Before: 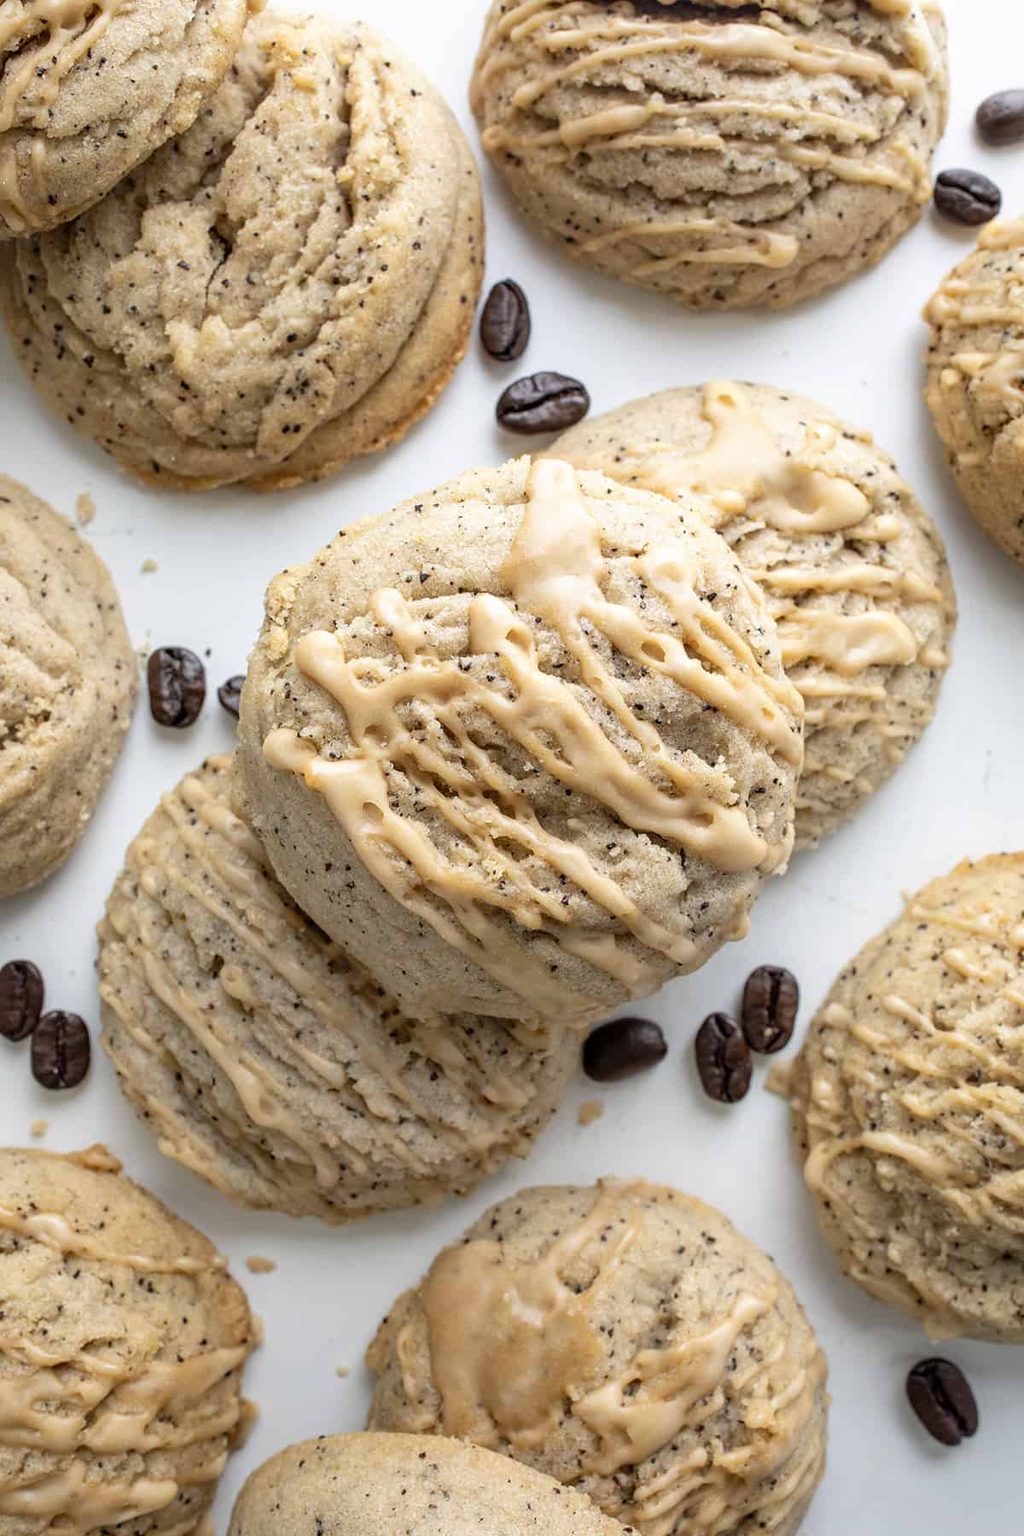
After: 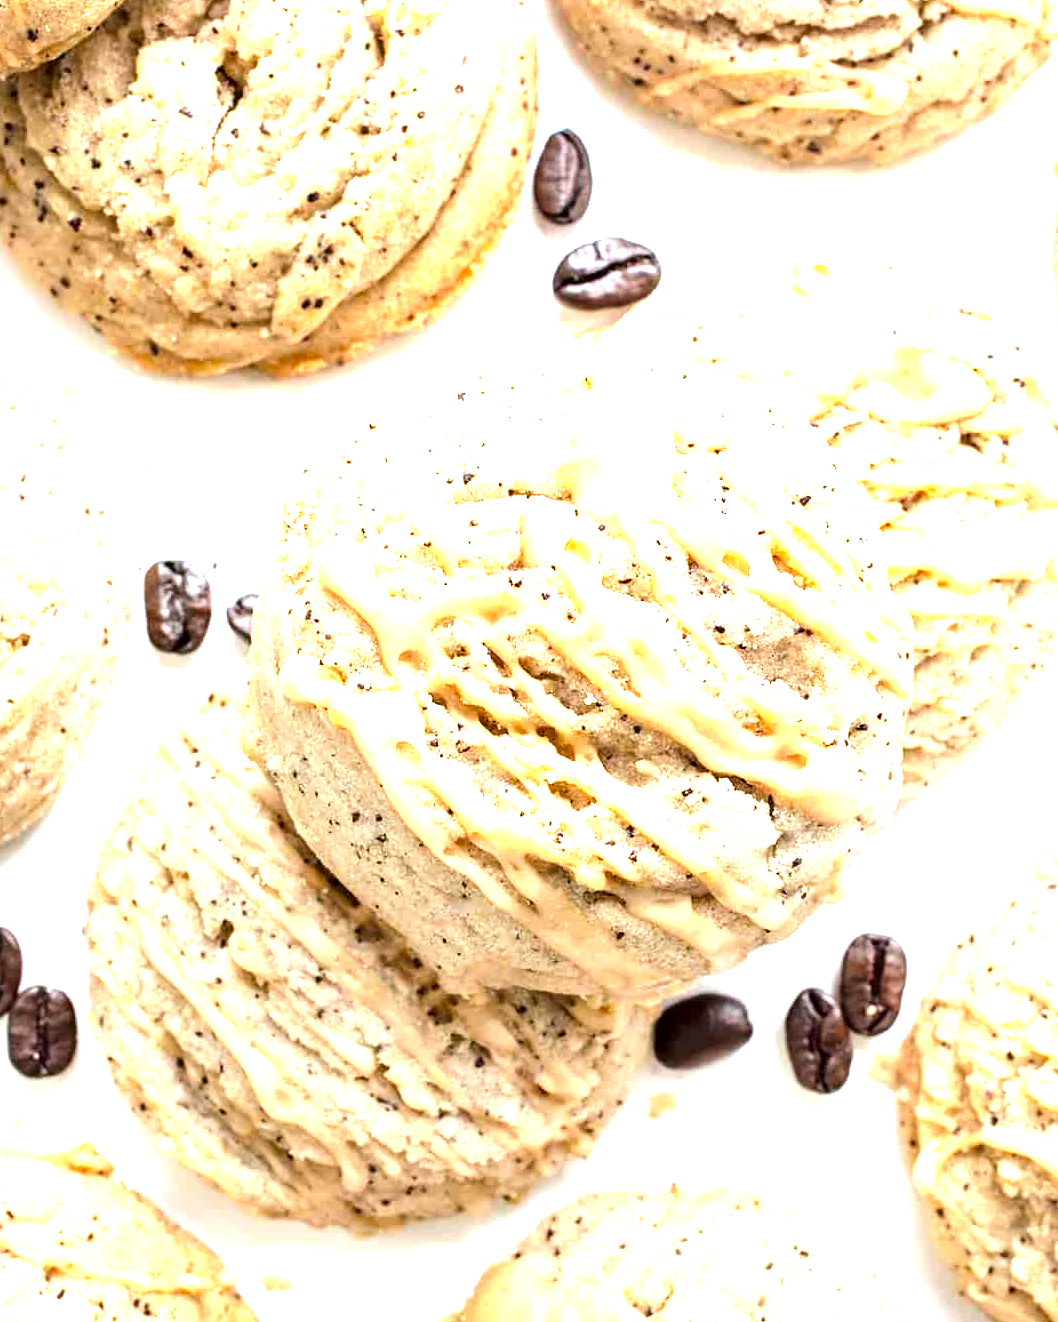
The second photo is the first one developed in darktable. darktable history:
tone equalizer: -8 EV -0.423 EV, -7 EV -0.379 EV, -6 EV -0.372 EV, -5 EV -0.201 EV, -3 EV 0.196 EV, -2 EV 0.327 EV, -1 EV 0.397 EV, +0 EV 0.437 EV, edges refinement/feathering 500, mask exposure compensation -1.57 EV, preserve details no
crop and rotate: left 2.419%, top 11.09%, right 9.391%, bottom 15.41%
exposure: black level correction 0.001, exposure 1.724 EV, compensate exposure bias true, compensate highlight preservation false
